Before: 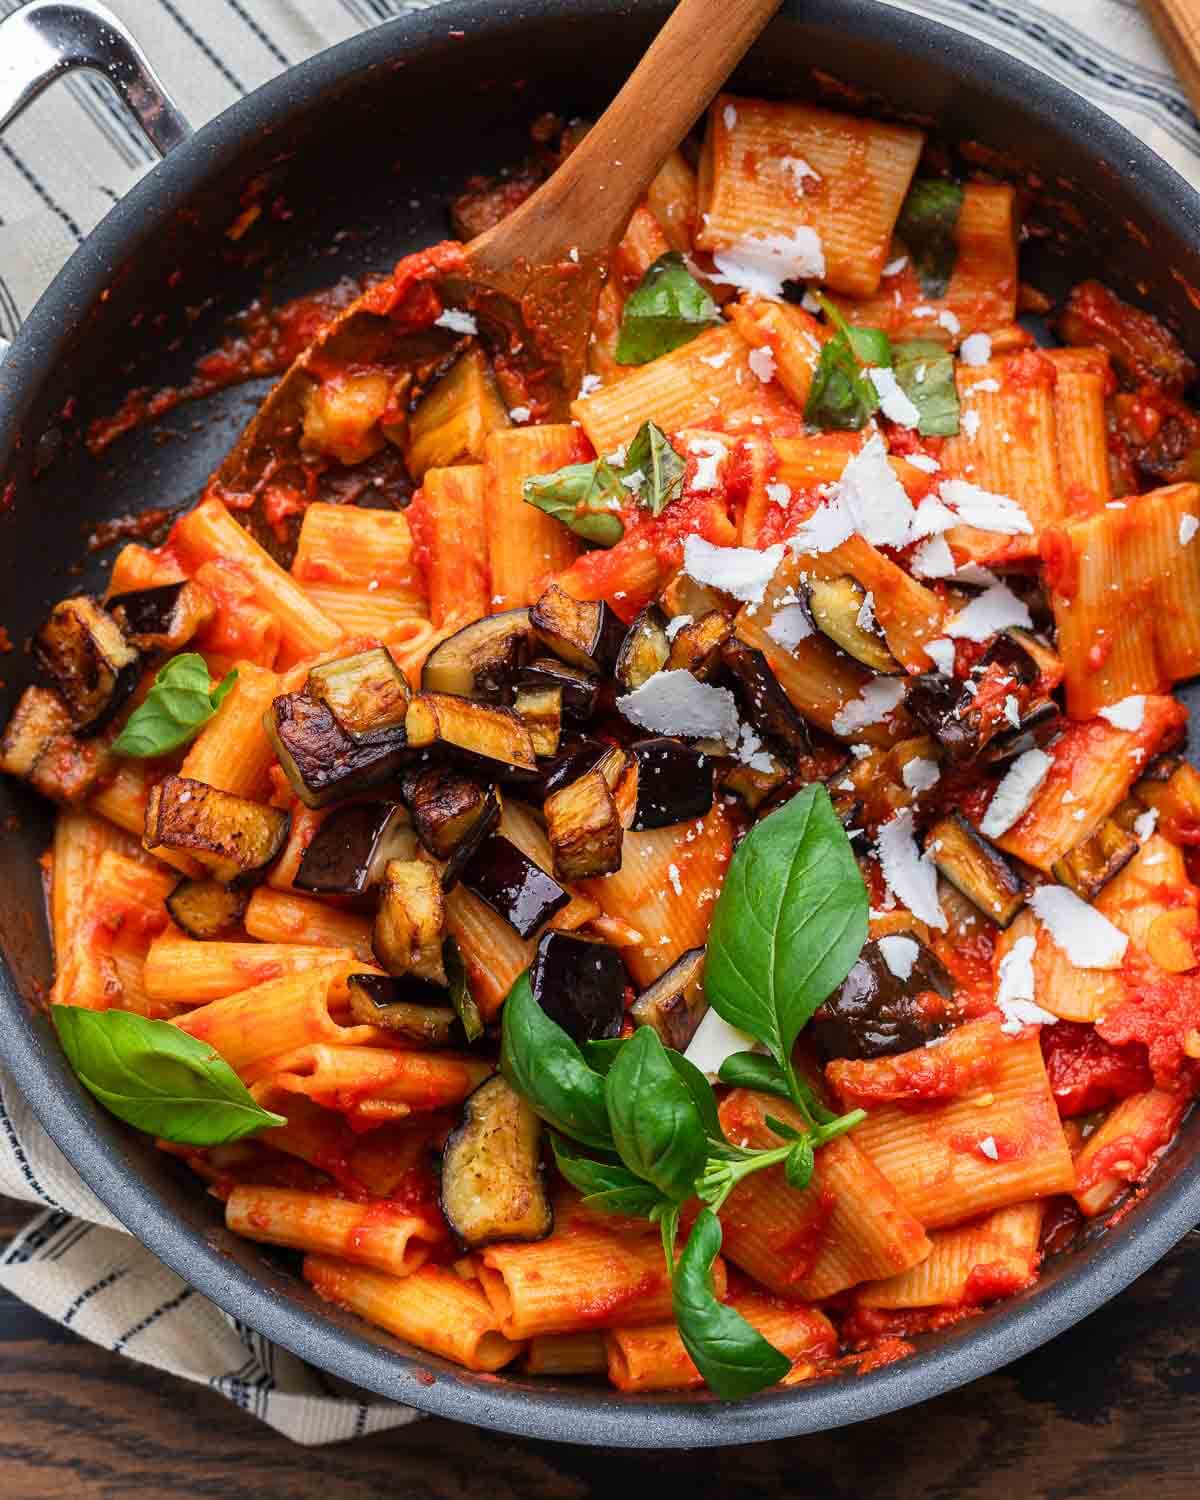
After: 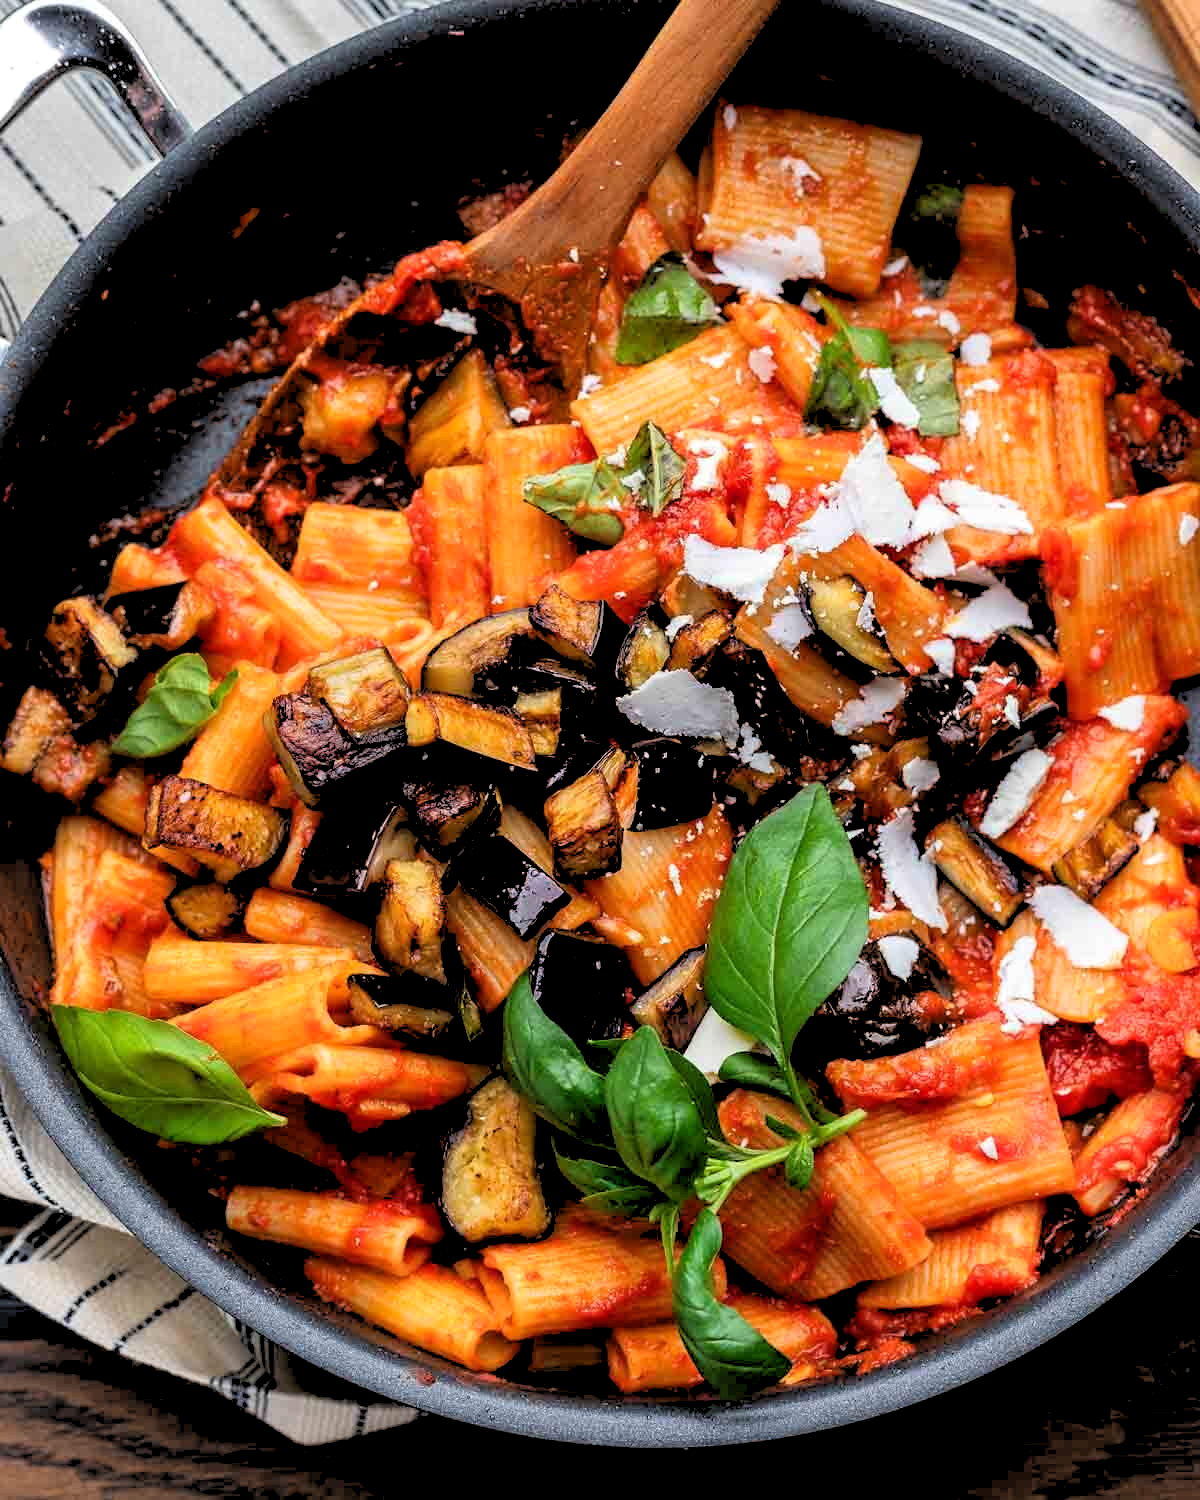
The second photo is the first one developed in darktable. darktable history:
rgb levels: levels [[0.029, 0.461, 0.922], [0, 0.5, 1], [0, 0.5, 1]]
